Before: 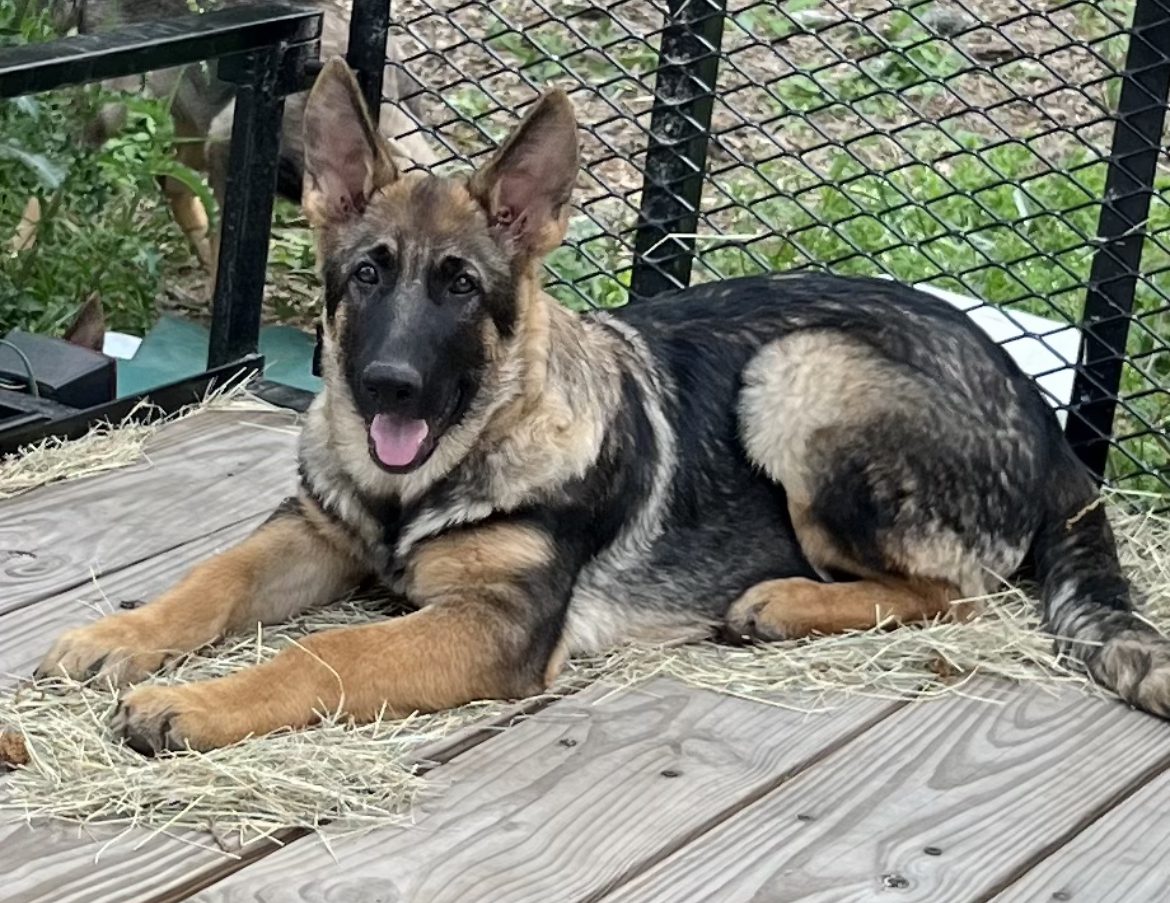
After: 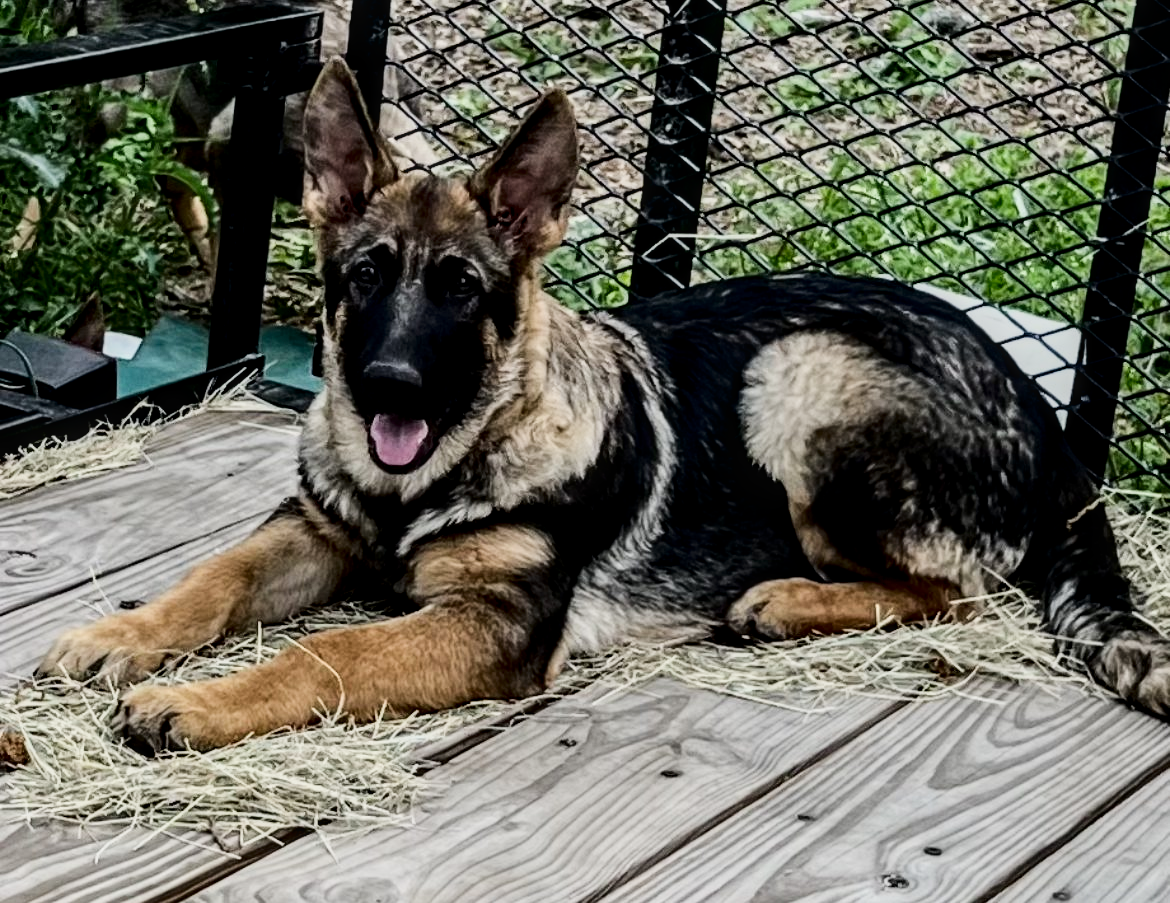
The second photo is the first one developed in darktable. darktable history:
local contrast: detail 130%
contrast brightness saturation: contrast 0.24, brightness -0.24, saturation 0.14
filmic rgb: black relative exposure -5 EV, hardness 2.88, contrast 1.2, highlights saturation mix -30%
